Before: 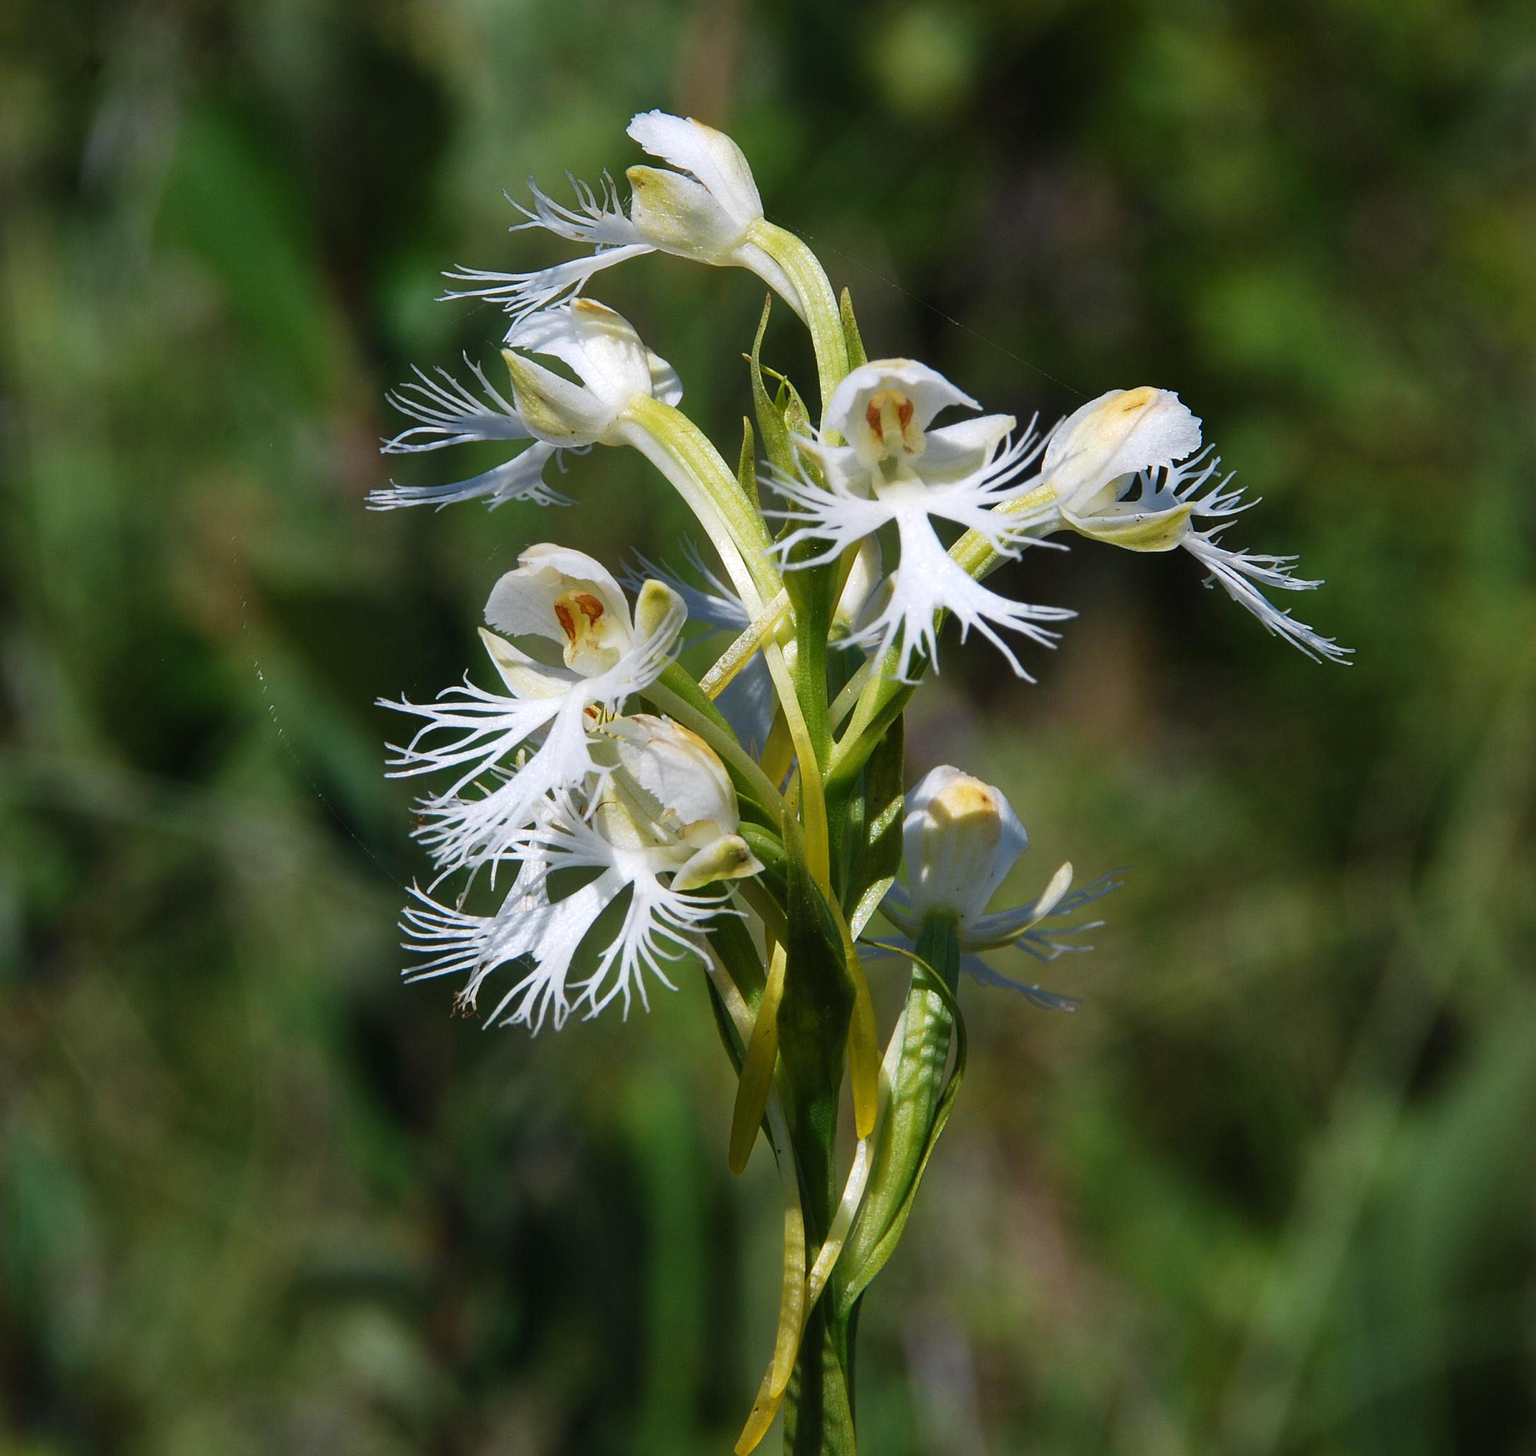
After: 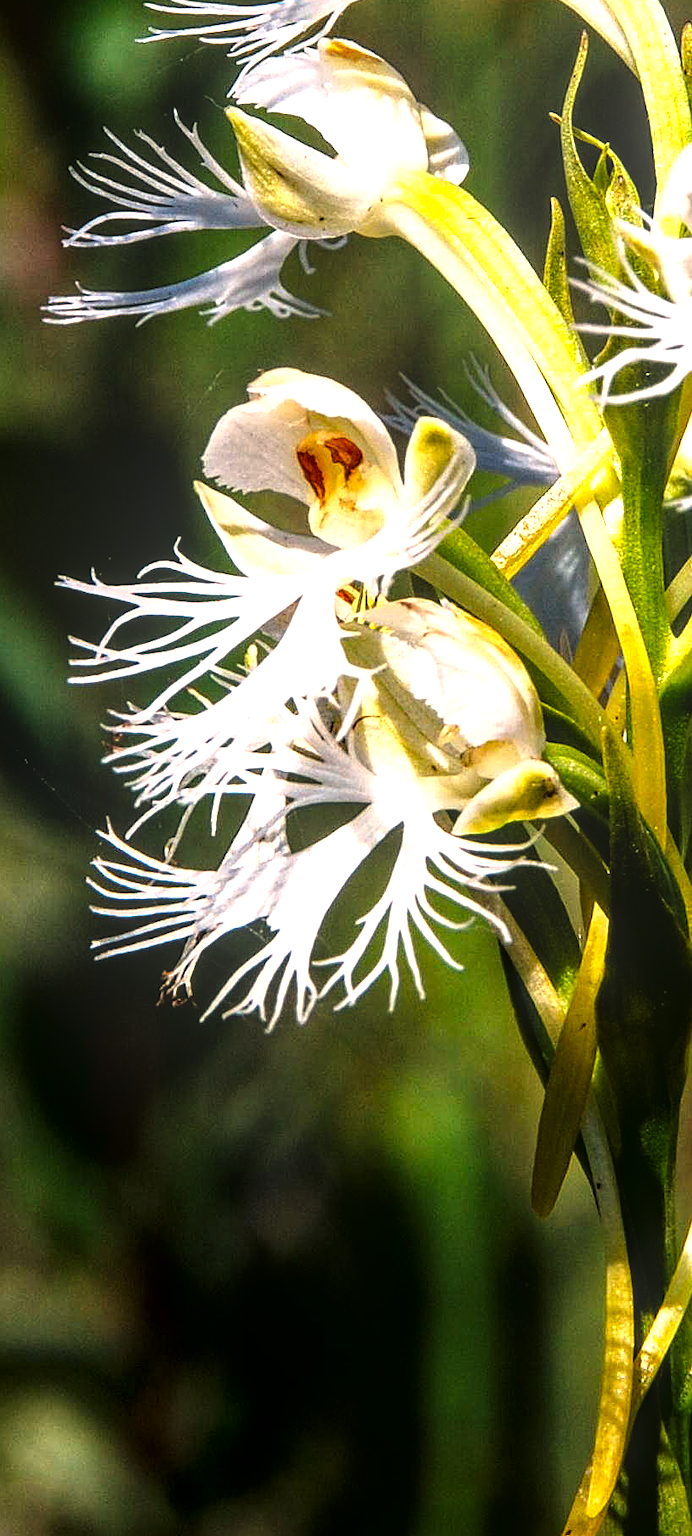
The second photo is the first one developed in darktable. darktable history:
sharpen: amount 0.2
crop and rotate: left 21.77%, top 18.528%, right 44.676%, bottom 2.997%
contrast brightness saturation: contrast 0.07, brightness -0.13, saturation 0.06
tone curve: curves: ch0 [(0.016, 0.011) (0.084, 0.026) (0.469, 0.508) (0.721, 0.862) (1, 1)], color space Lab, linked channels, preserve colors none
levels: levels [0, 0.352, 0.703]
white balance: red 1.127, blue 0.943
local contrast: highlights 0%, shadows 0%, detail 133%
filmic rgb: middle gray luminance 18.42%, black relative exposure -10.5 EV, white relative exposure 3.4 EV, threshold 6 EV, target black luminance 0%, hardness 6.03, latitude 99%, contrast 0.847, shadows ↔ highlights balance 0.505%, add noise in highlights 0, preserve chrominance max RGB, color science v3 (2019), use custom middle-gray values true, iterations of high-quality reconstruction 0, contrast in highlights soft, enable highlight reconstruction true
